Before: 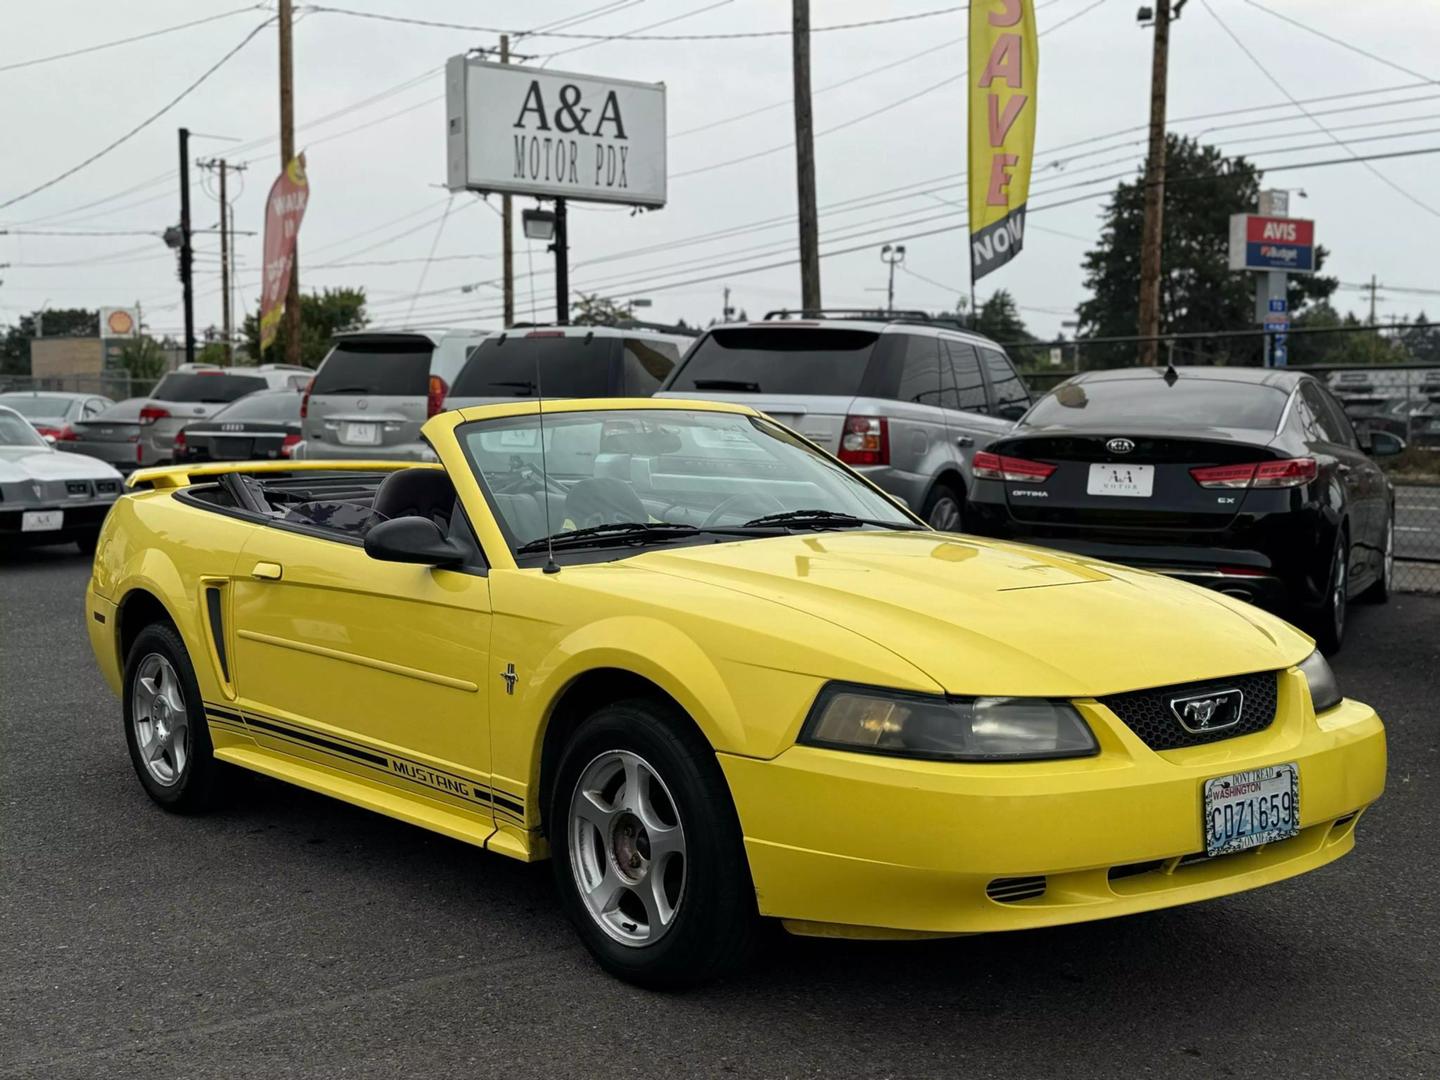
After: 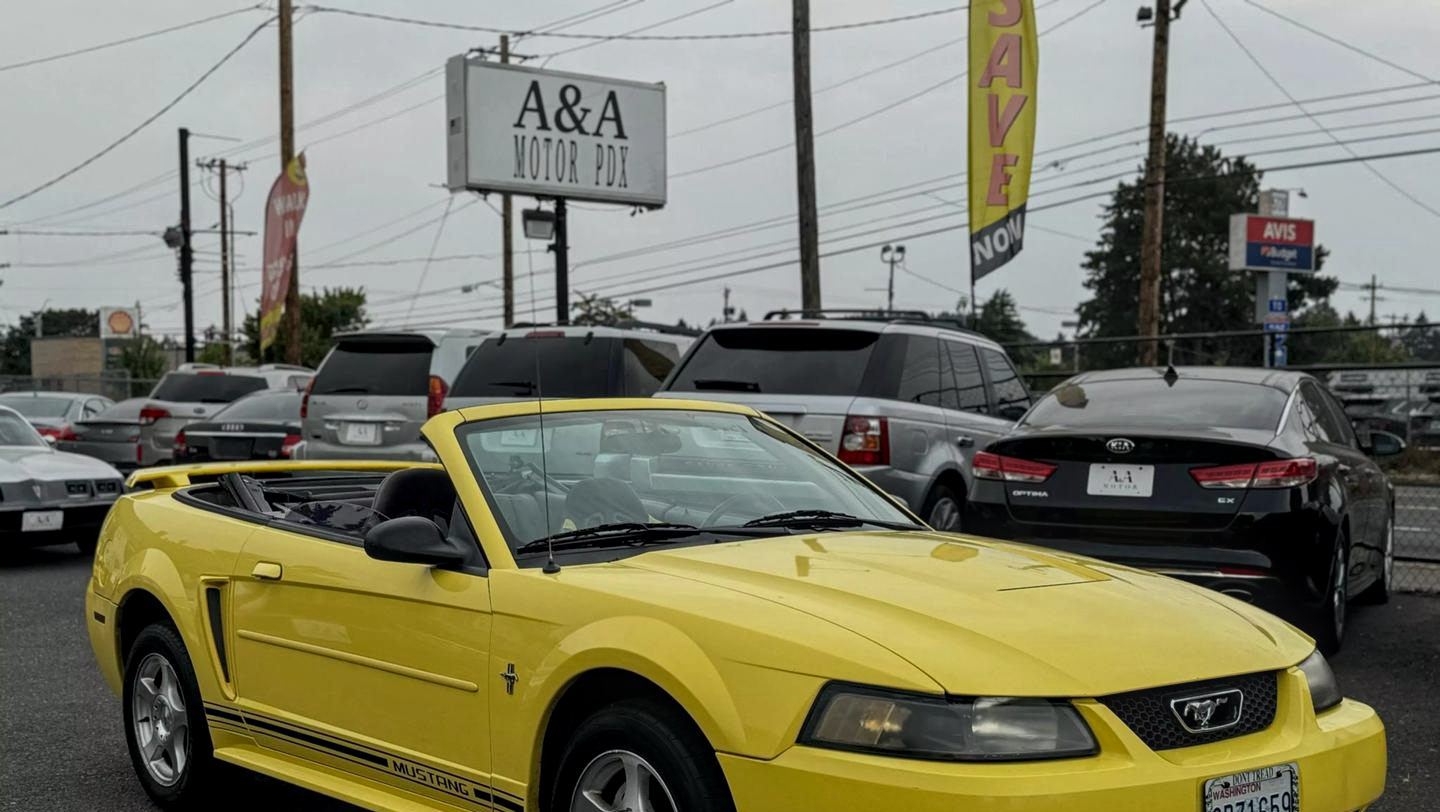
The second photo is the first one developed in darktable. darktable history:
crop: bottom 24.757%
local contrast: on, module defaults
exposure: exposure -0.455 EV, compensate exposure bias true, compensate highlight preservation false
